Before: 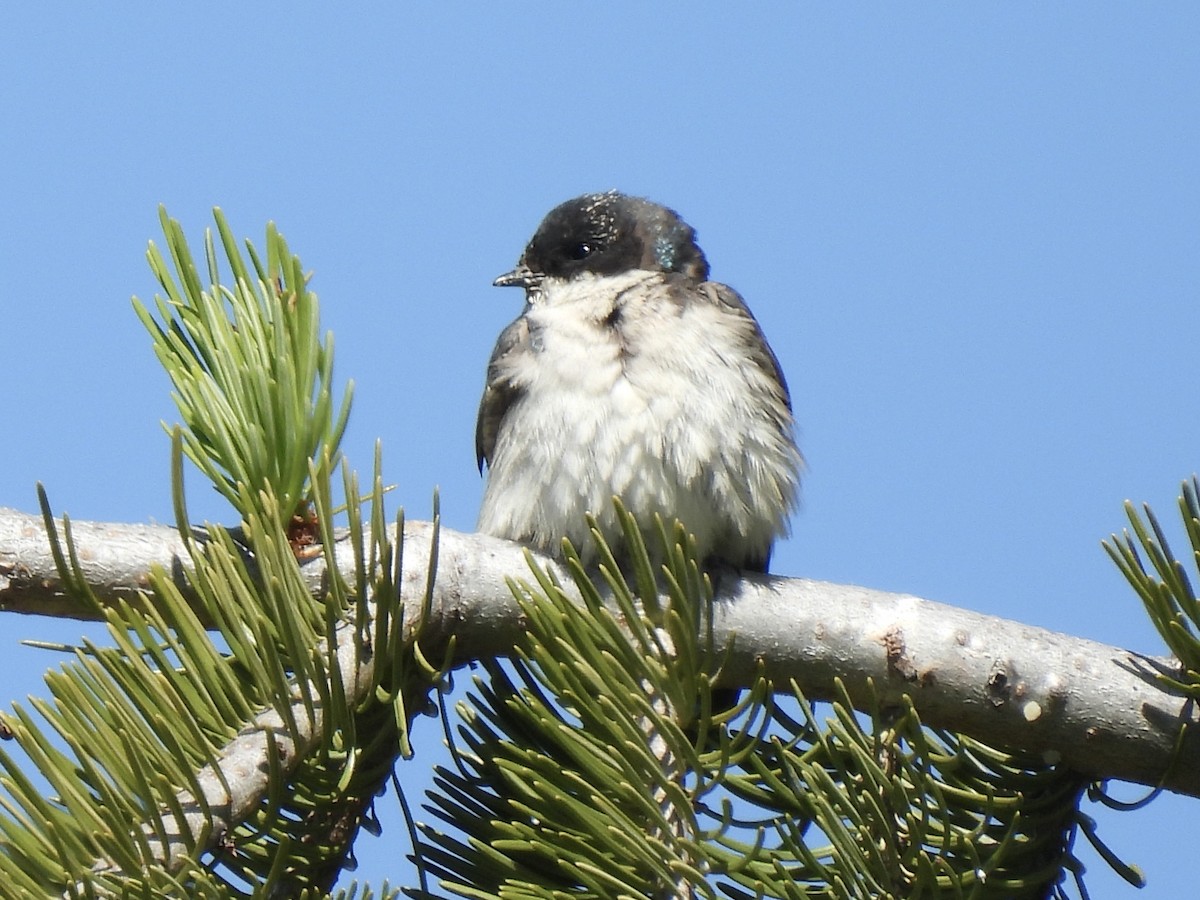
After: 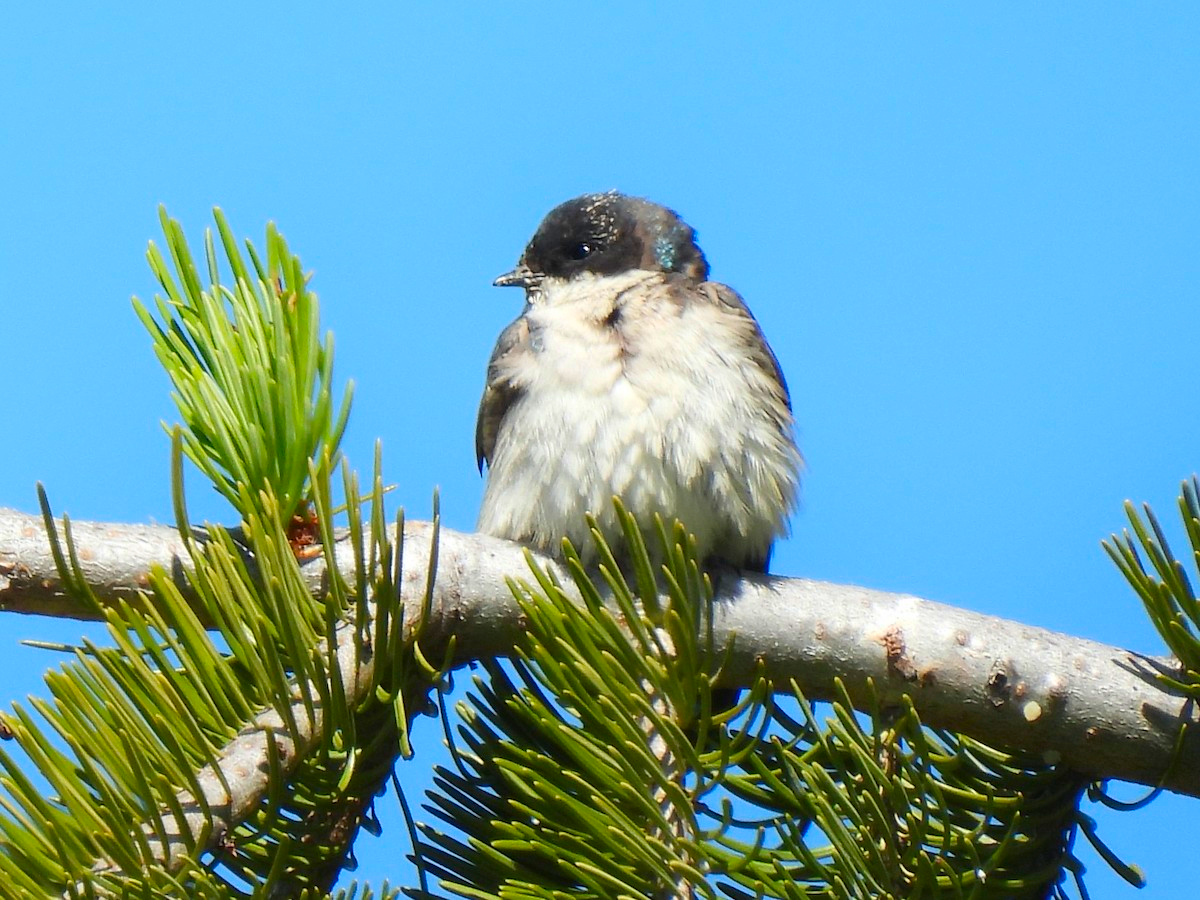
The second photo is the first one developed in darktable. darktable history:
shadows and highlights: shadows -24.25, highlights 48.47, soften with gaussian
contrast brightness saturation: saturation 0.487
